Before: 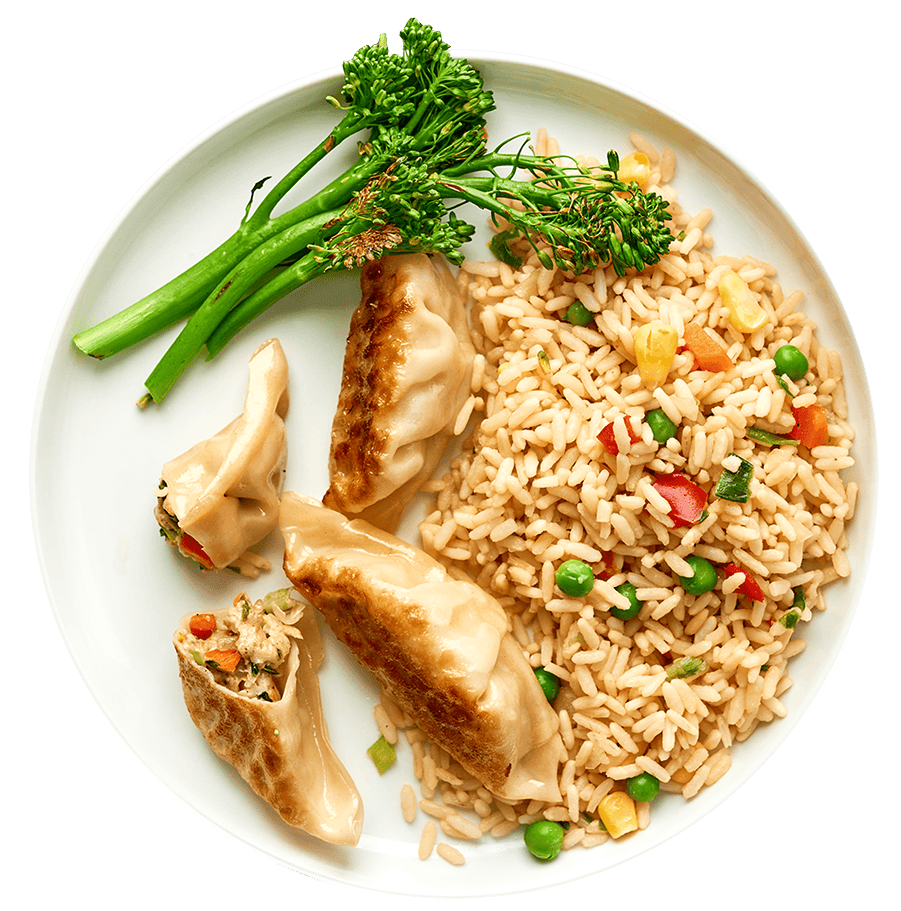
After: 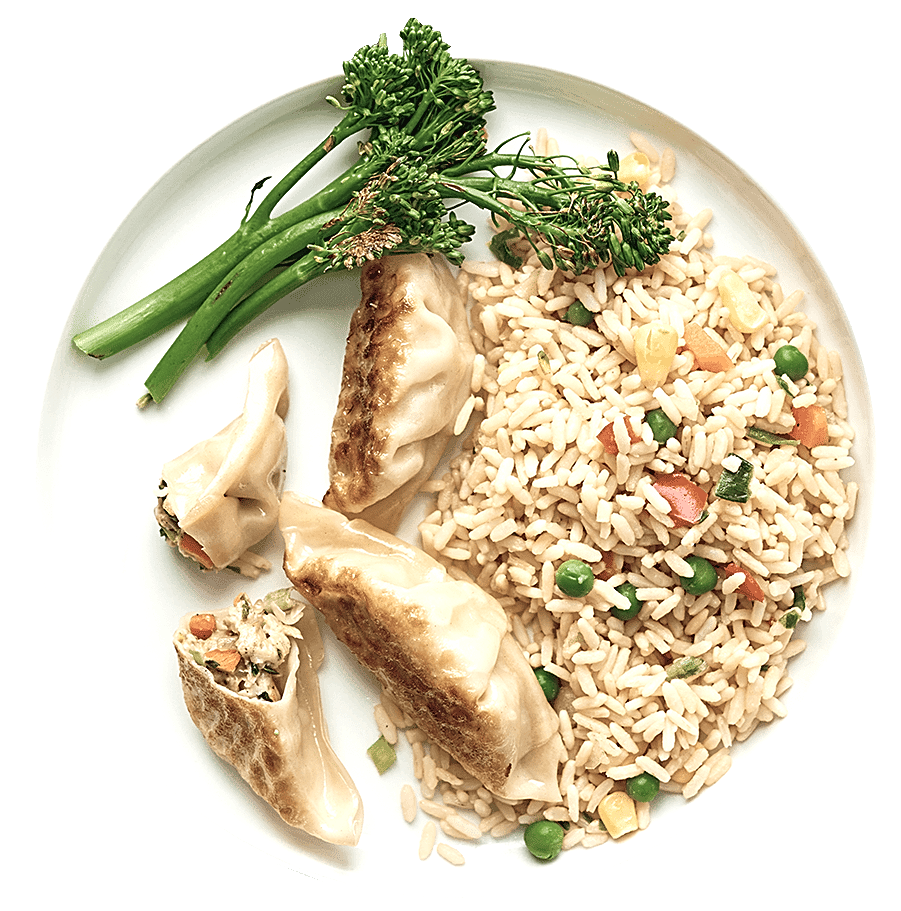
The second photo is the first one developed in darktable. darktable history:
tone equalizer: -8 EV -0.4 EV, -7 EV -0.383 EV, -6 EV -0.298 EV, -5 EV -0.261 EV, -3 EV 0.252 EV, -2 EV 0.353 EV, -1 EV 0.405 EV, +0 EV 0.433 EV
color zones: curves: ch0 [(0, 0.558) (0.143, 0.548) (0.286, 0.447) (0.429, 0.259) (0.571, 0.5) (0.714, 0.5) (0.857, 0.593) (1, 0.558)]; ch1 [(0, 0.543) (0.01, 0.544) (0.12, 0.492) (0.248, 0.458) (0.5, 0.534) (0.748, 0.5) (0.99, 0.469) (1, 0.543)]; ch2 [(0, 0.507) (0.143, 0.522) (0.286, 0.505) (0.429, 0.5) (0.571, 0.5) (0.714, 0.5) (0.857, 0.5) (1, 0.507)]
contrast brightness saturation: contrast -0.057, saturation -0.392
sharpen: on, module defaults
